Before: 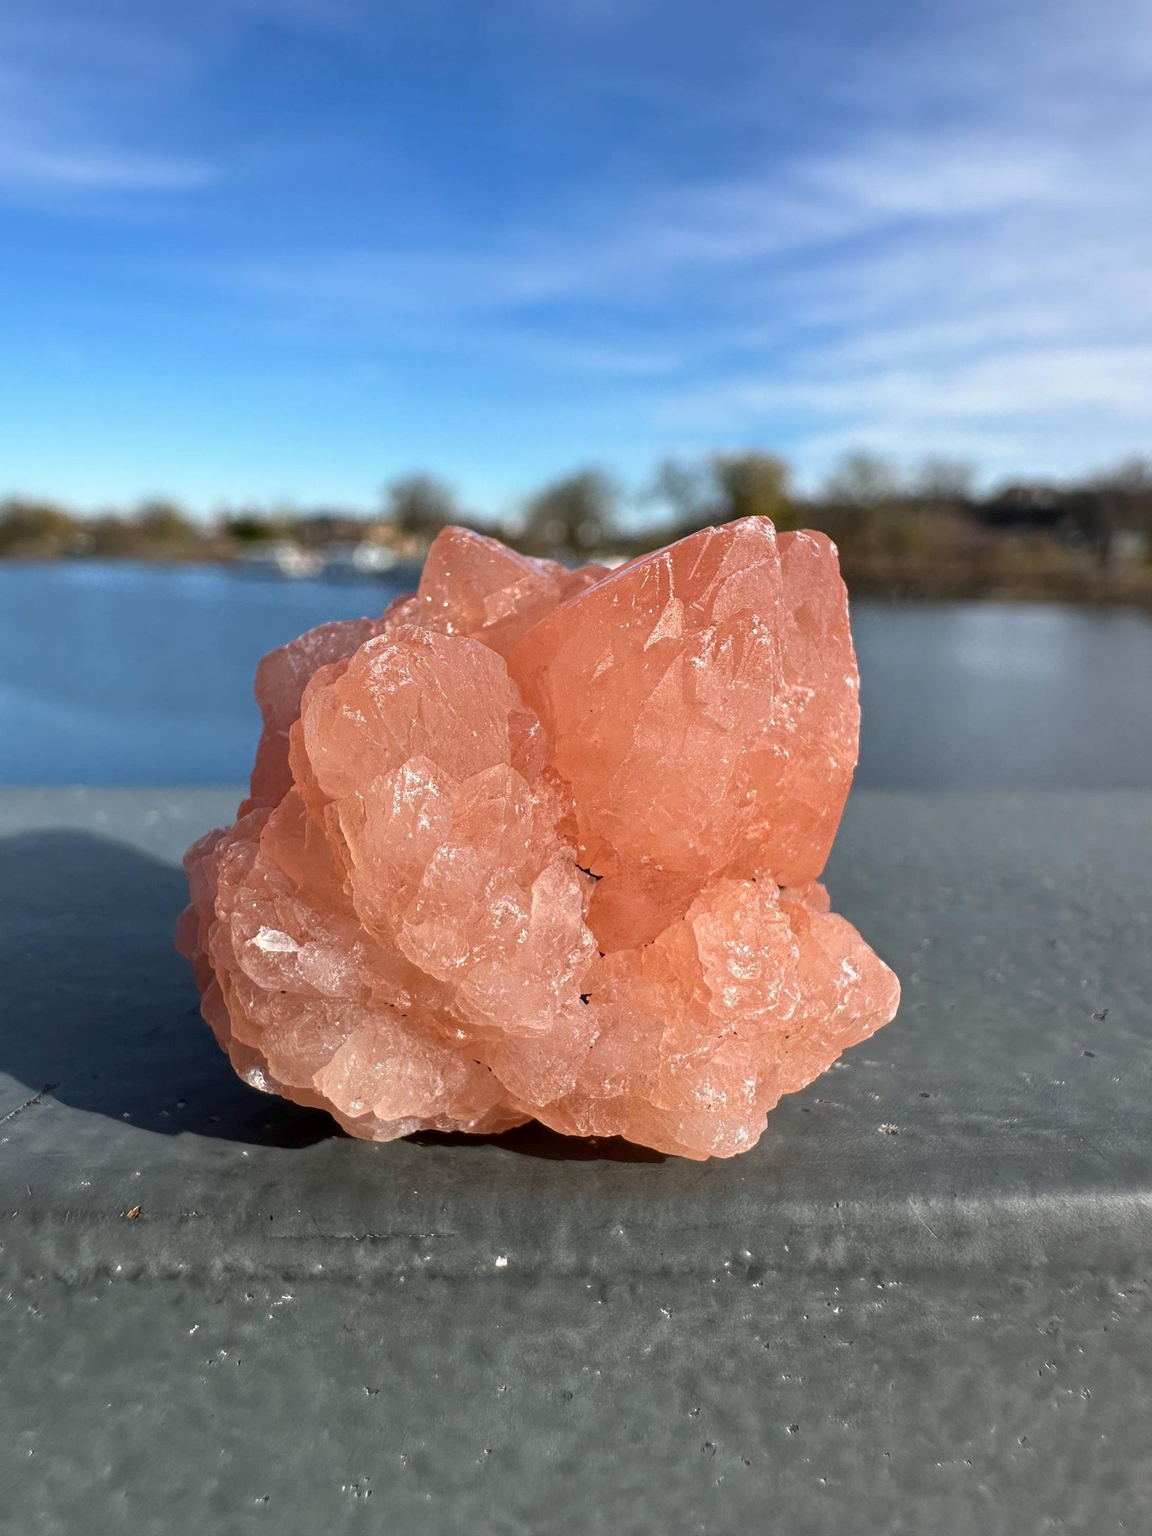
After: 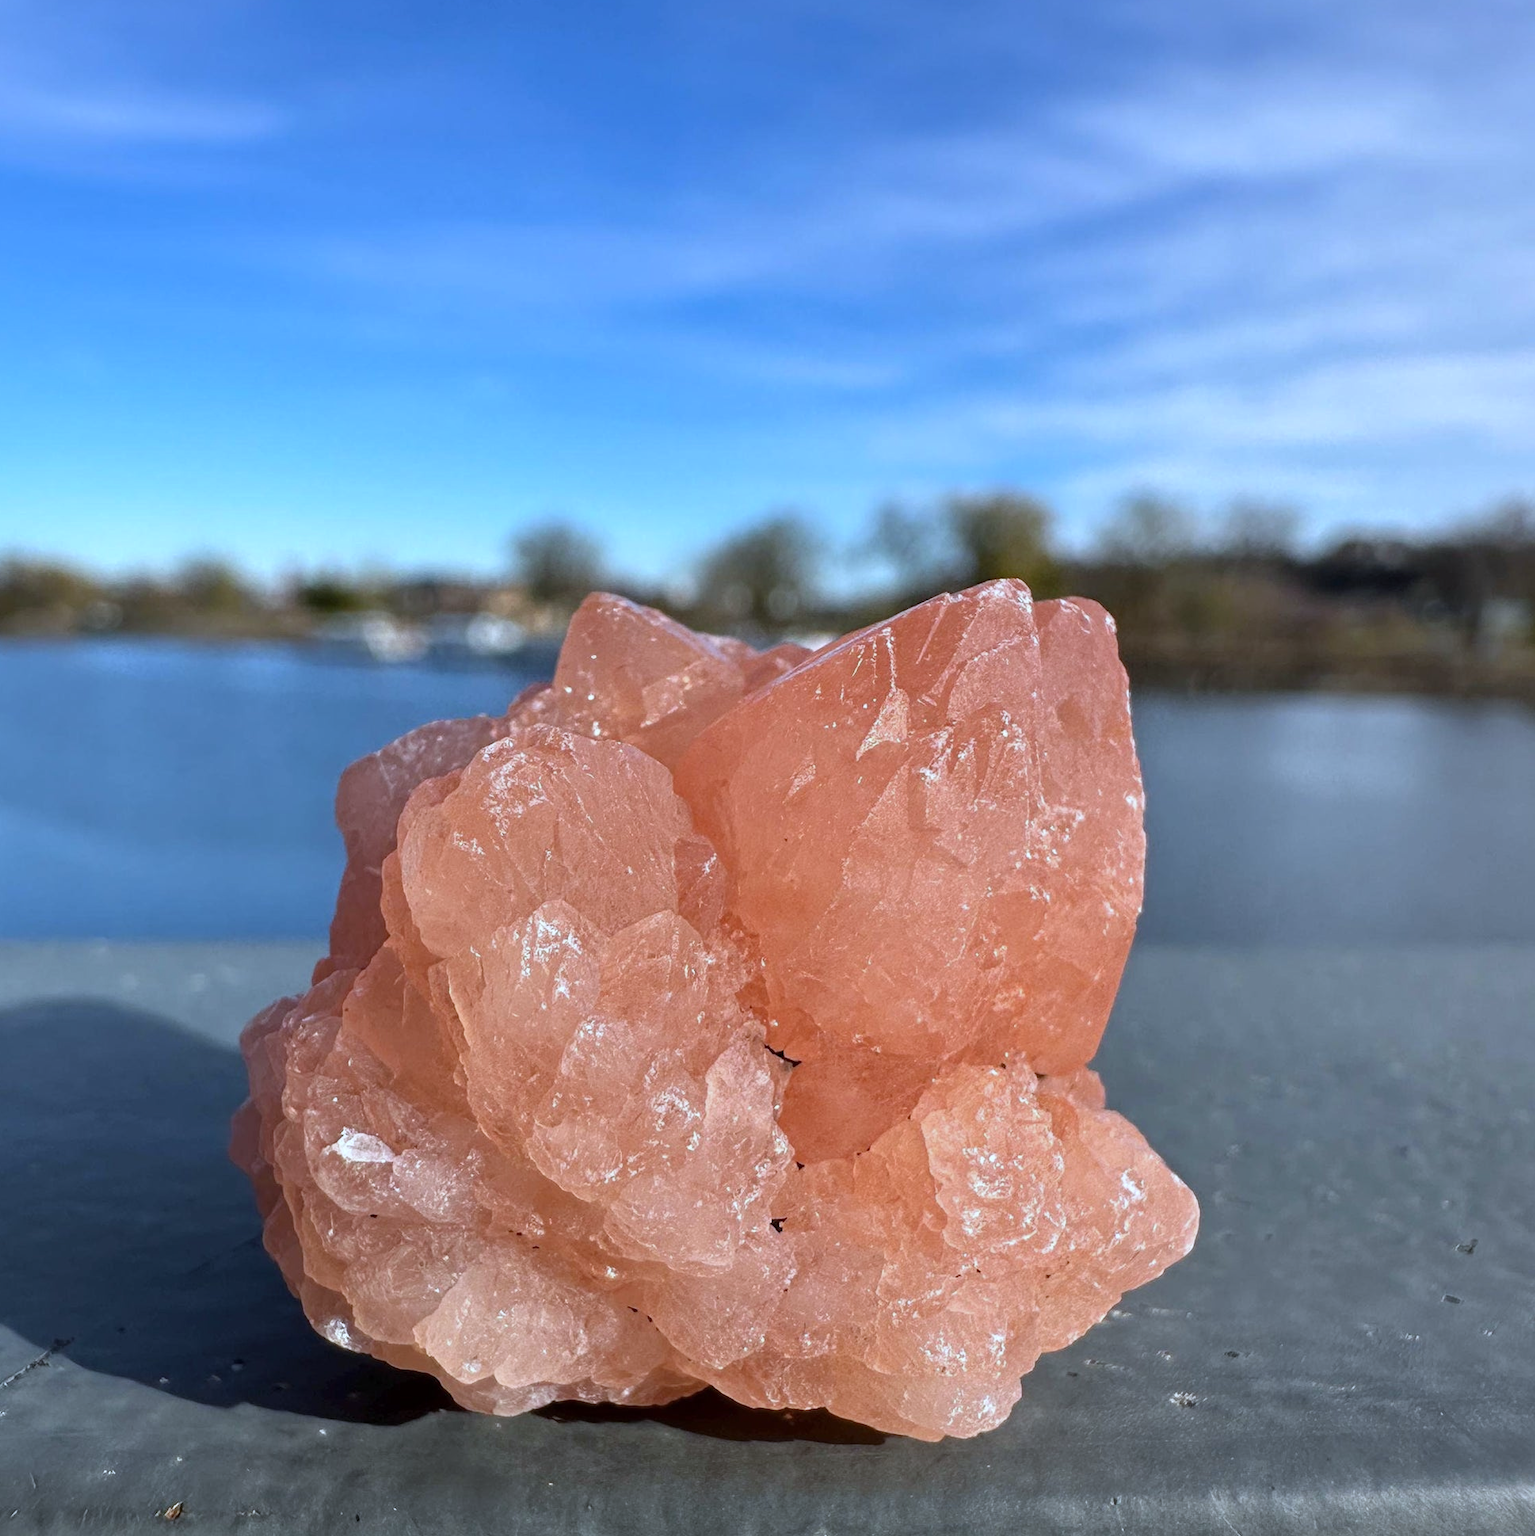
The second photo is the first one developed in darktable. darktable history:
crop: left 0.387%, top 5.469%, bottom 19.809%
white balance: red 0.924, blue 1.095
shadows and highlights: shadows 10, white point adjustment 1, highlights -40
